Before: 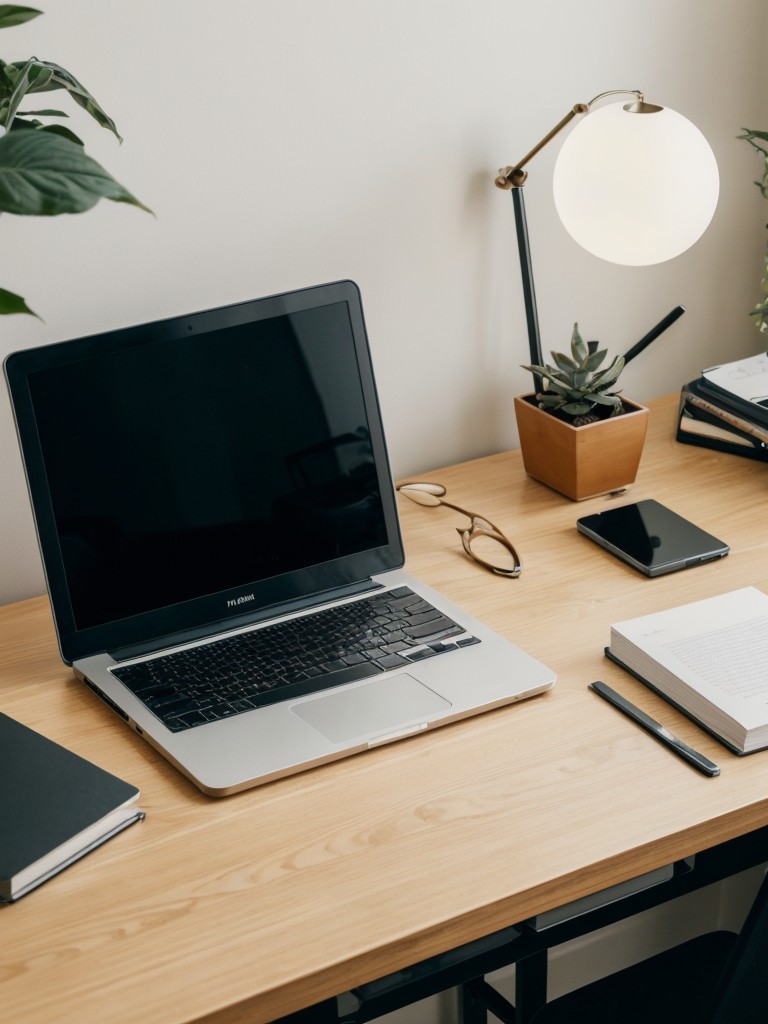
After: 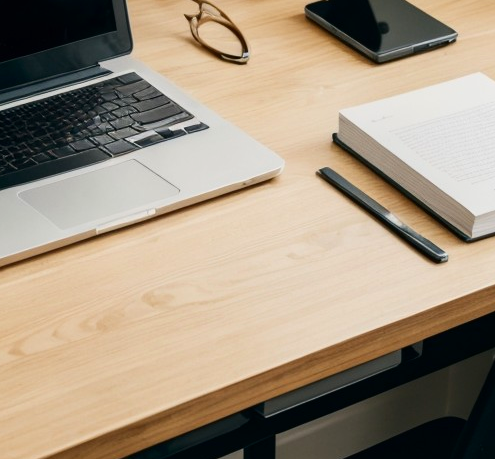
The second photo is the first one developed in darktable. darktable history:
crop and rotate: left 35.509%, top 50.238%, bottom 4.934%
contrast brightness saturation: contrast 0.15, brightness -0.01, saturation 0.1
